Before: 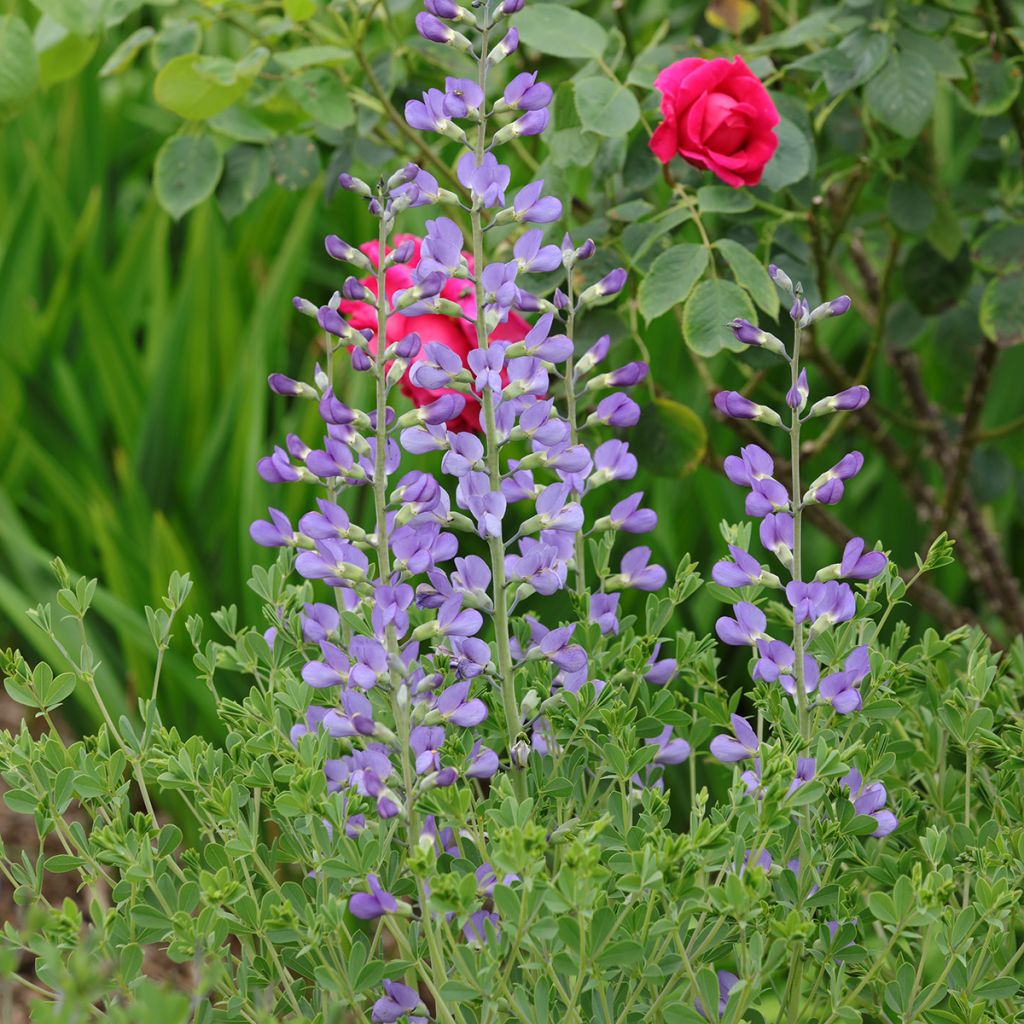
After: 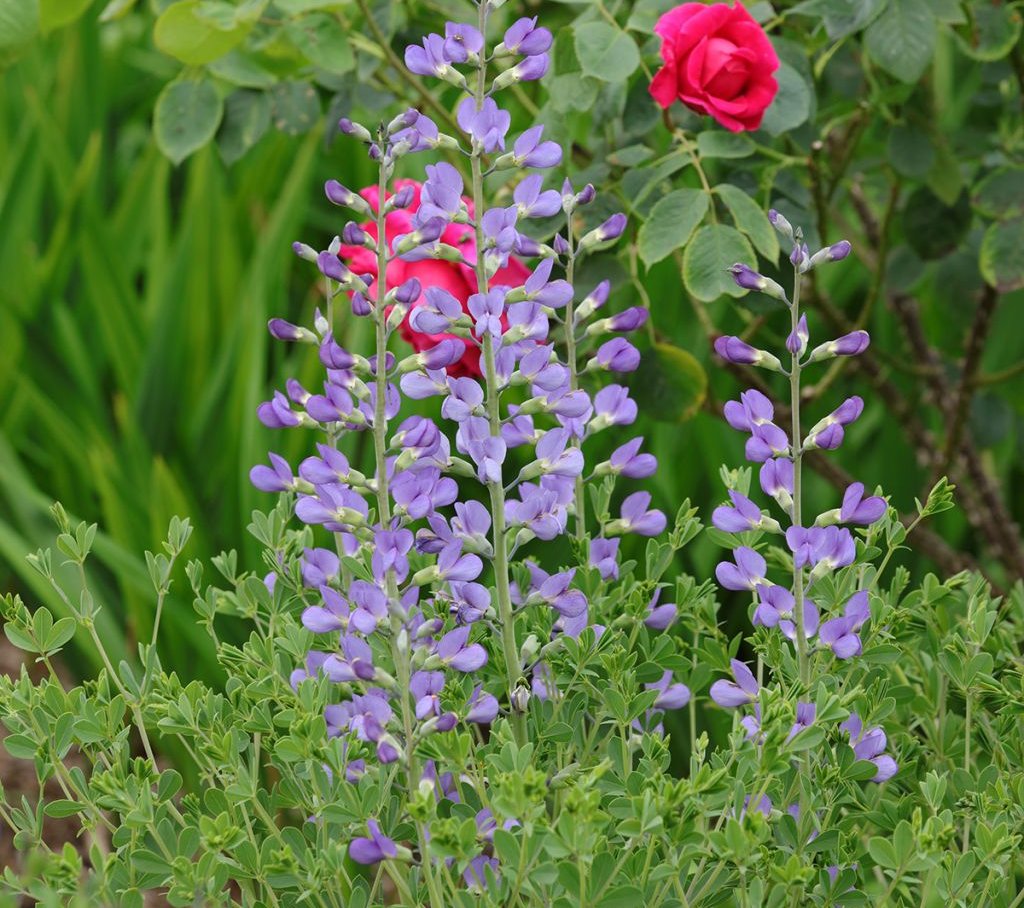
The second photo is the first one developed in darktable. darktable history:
crop and rotate: top 5.462%, bottom 5.801%
